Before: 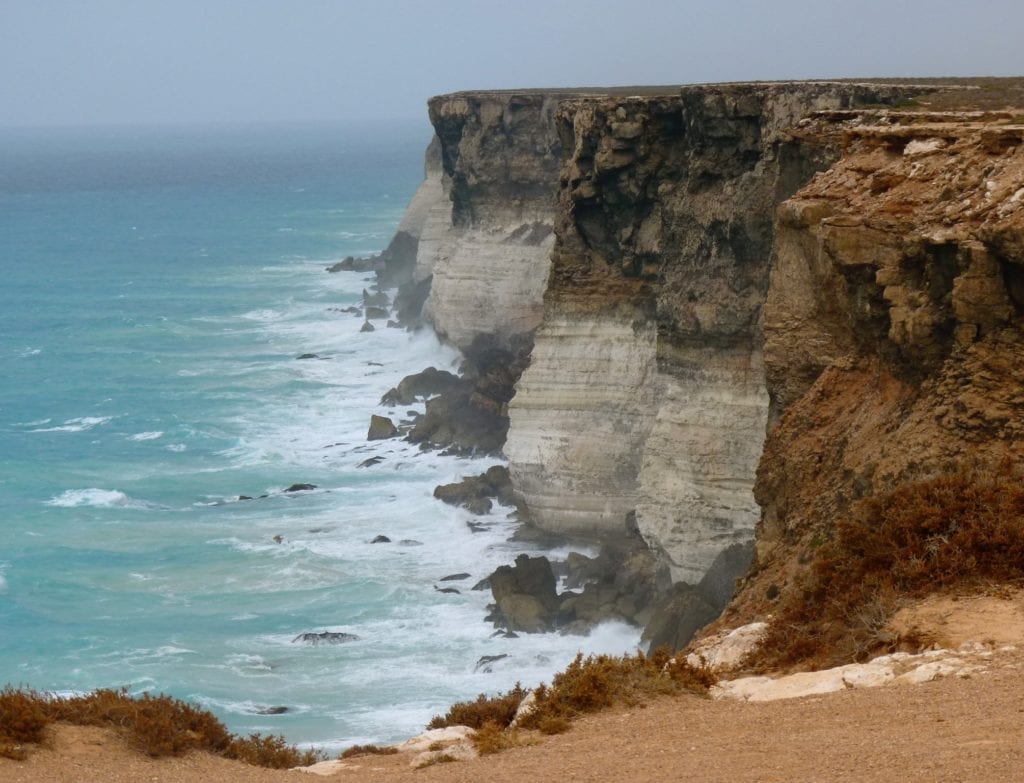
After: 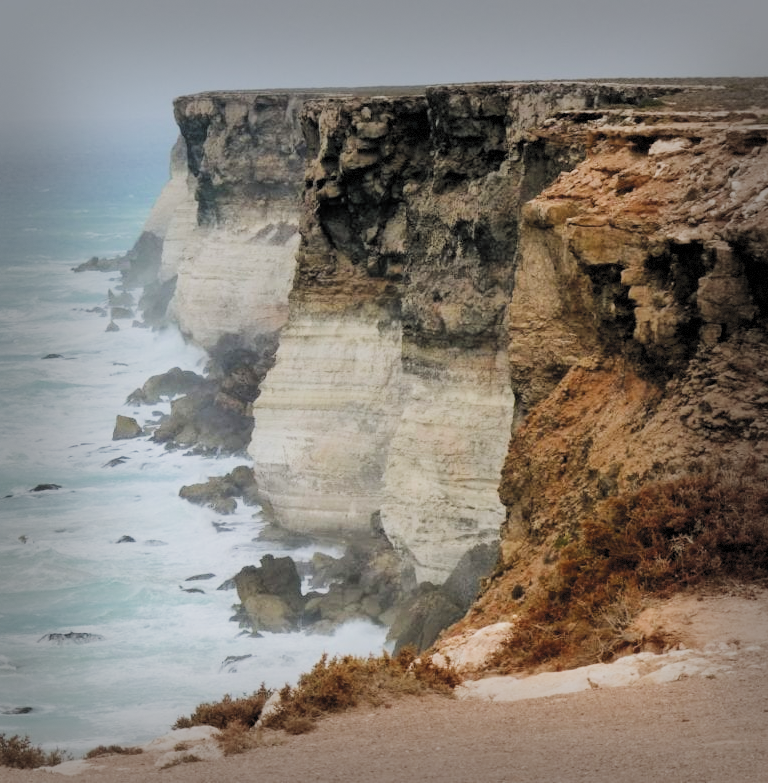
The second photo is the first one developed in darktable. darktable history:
filmic rgb: black relative exposure -4.08 EV, white relative exposure 5.15 EV, hardness 2.03, contrast 1.164, color science v5 (2021), iterations of high-quality reconstruction 0, contrast in shadows safe, contrast in highlights safe
crop and rotate: left 24.985%
vignetting: fall-off start 52.95%, automatic ratio true, width/height ratio 1.317, shape 0.22, dithering 8-bit output
shadows and highlights: shadows 37.33, highlights -26.73, soften with gaussian
exposure: exposure 1 EV, compensate exposure bias true, compensate highlight preservation false
